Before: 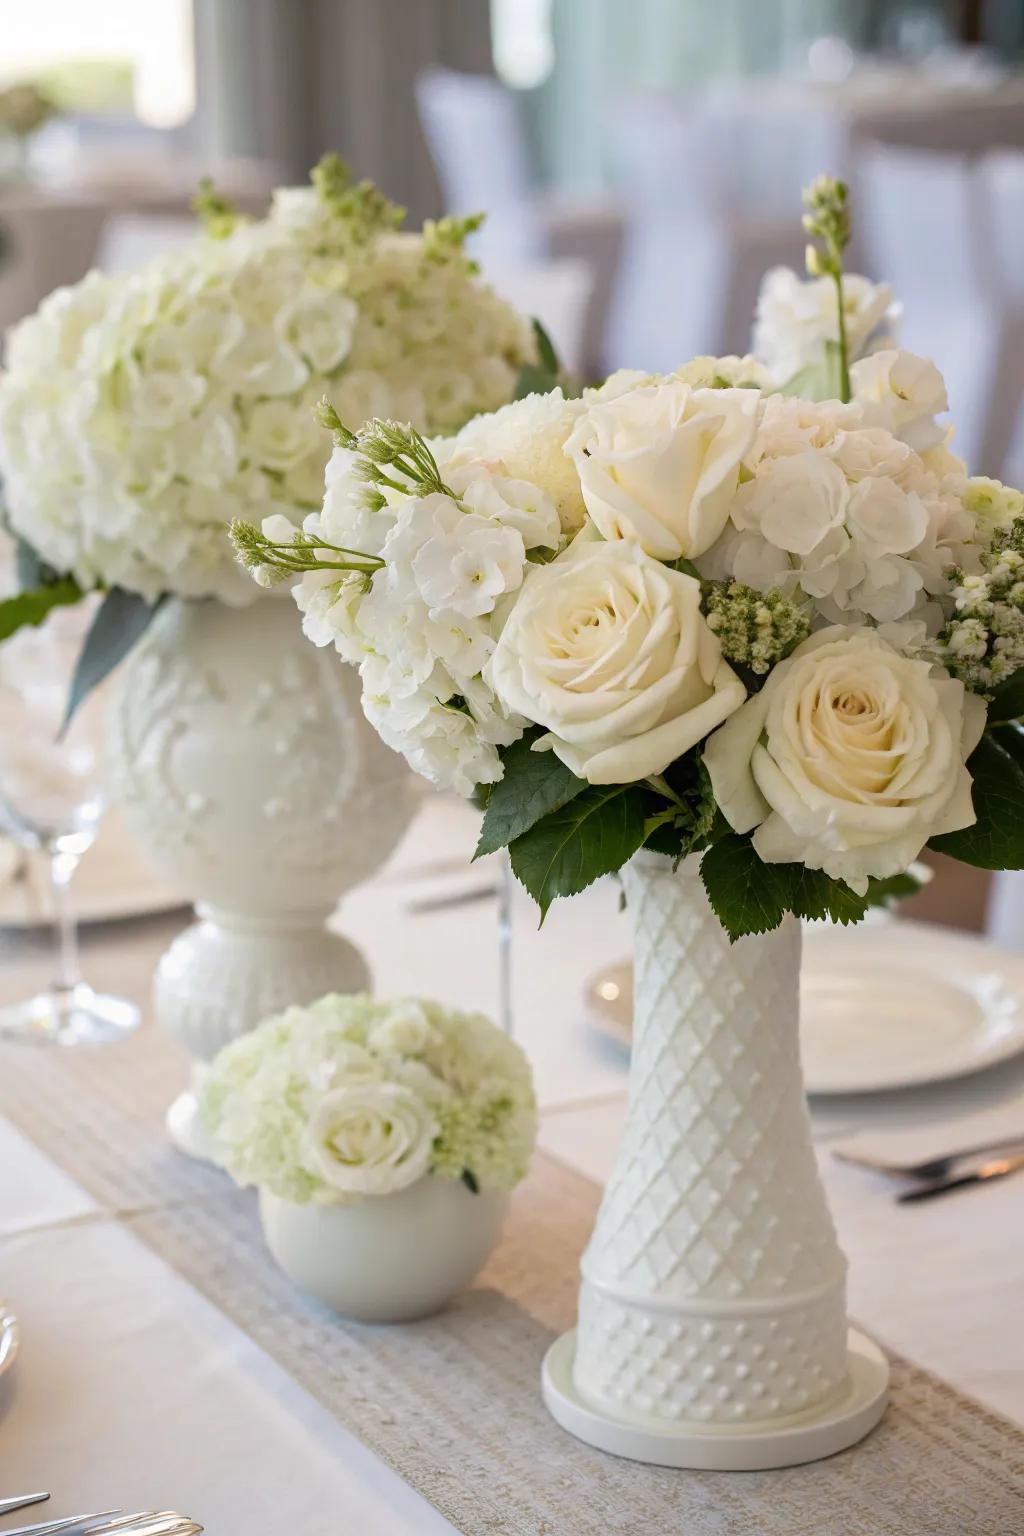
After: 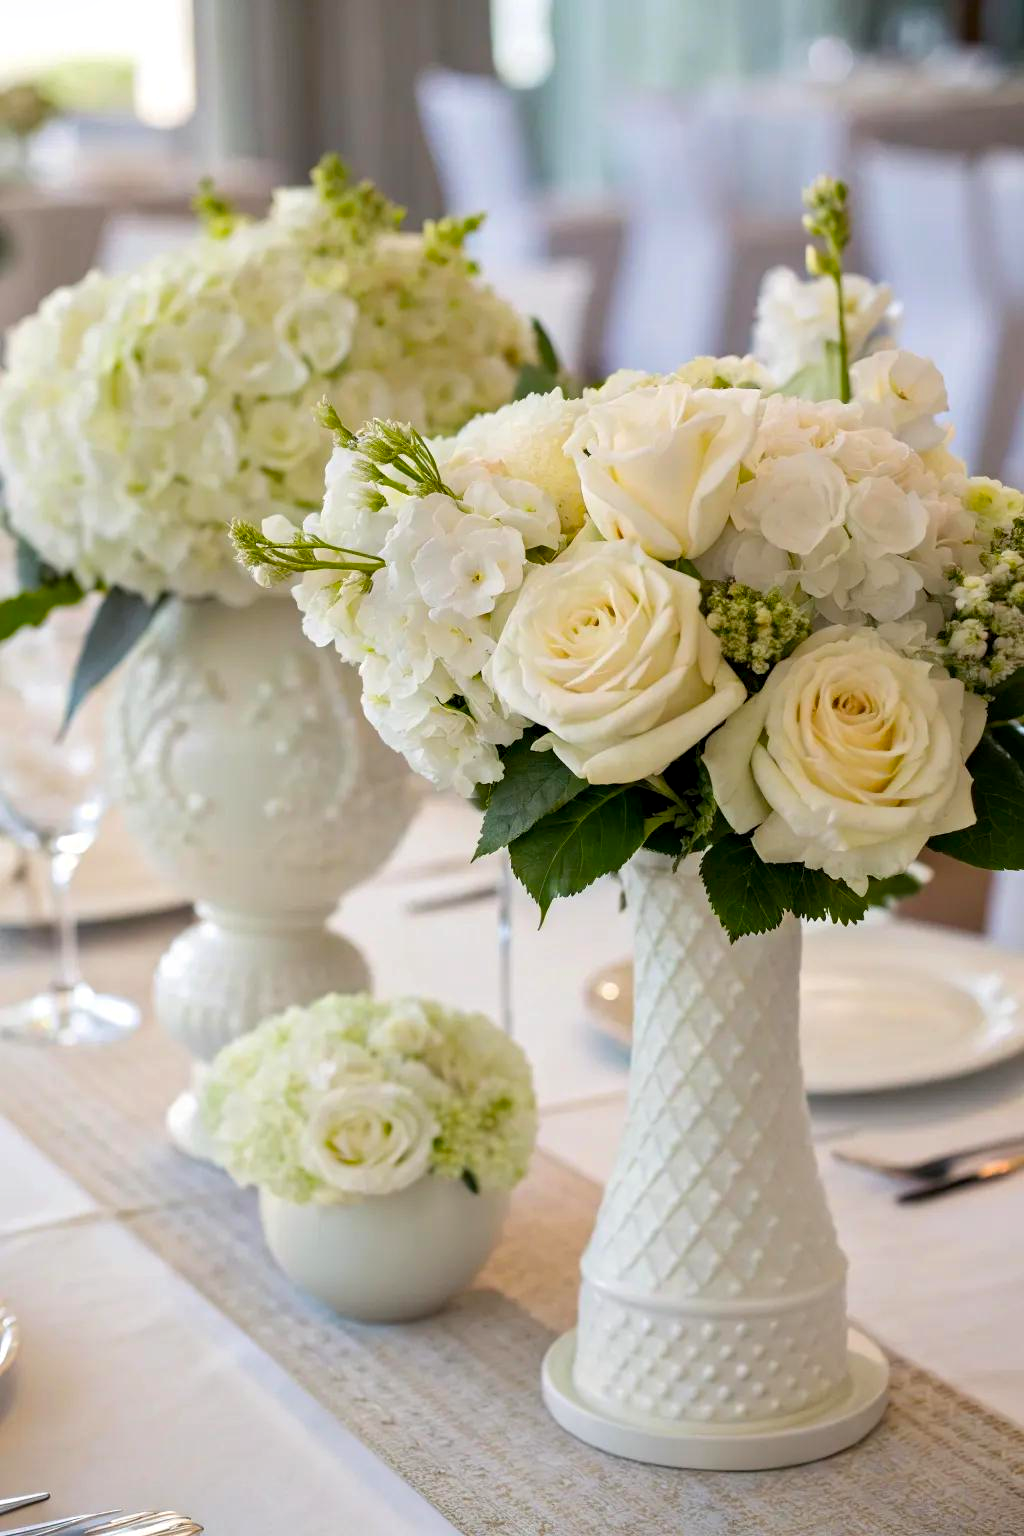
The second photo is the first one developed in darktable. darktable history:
color balance: output saturation 120%
contrast equalizer: octaves 7, y [[0.524 ×6], [0.512 ×6], [0.379 ×6], [0 ×6], [0 ×6]]
